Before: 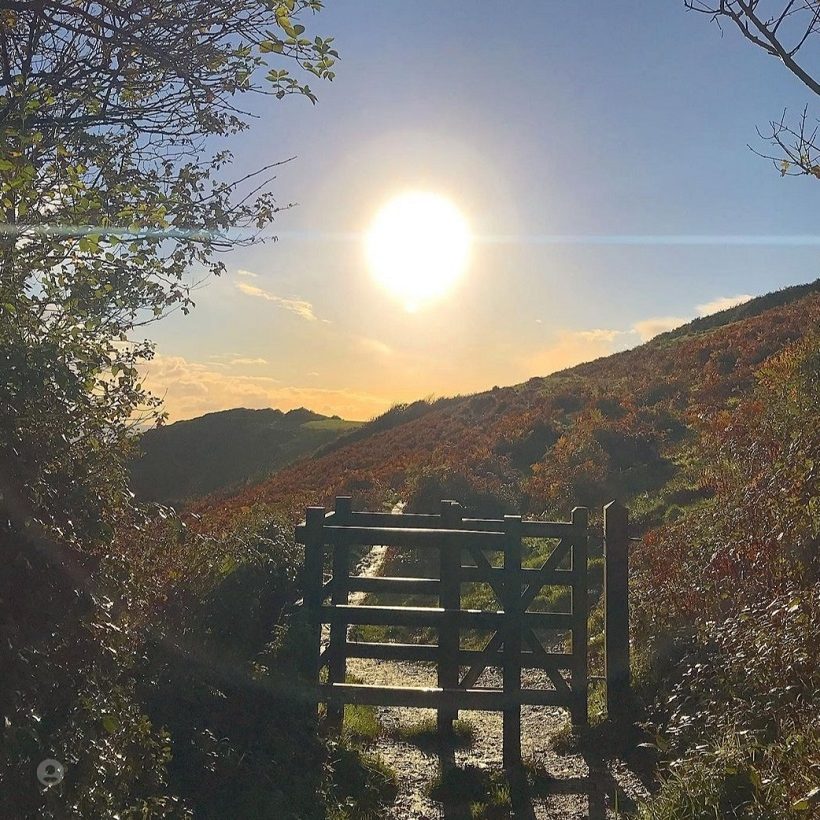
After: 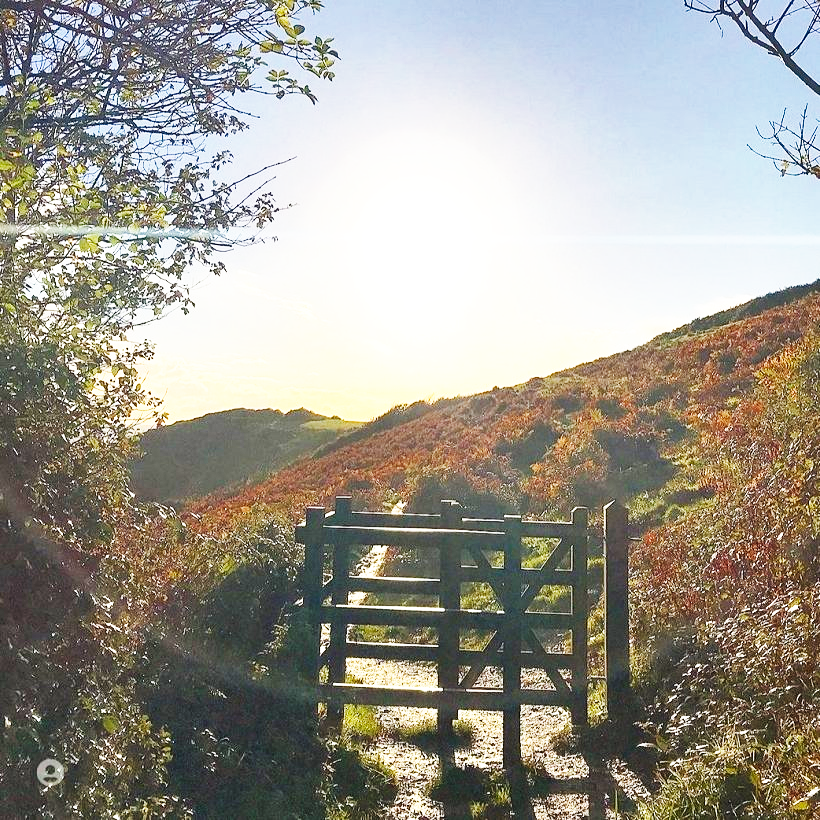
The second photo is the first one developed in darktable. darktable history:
exposure: exposure 0.367 EV, compensate highlight preservation false
shadows and highlights: white point adjustment 0.05, highlights color adjustment 55.9%, soften with gaussian
base curve: curves: ch0 [(0, 0) (0.007, 0.004) (0.027, 0.03) (0.046, 0.07) (0.207, 0.54) (0.442, 0.872) (0.673, 0.972) (1, 1)], preserve colors none
